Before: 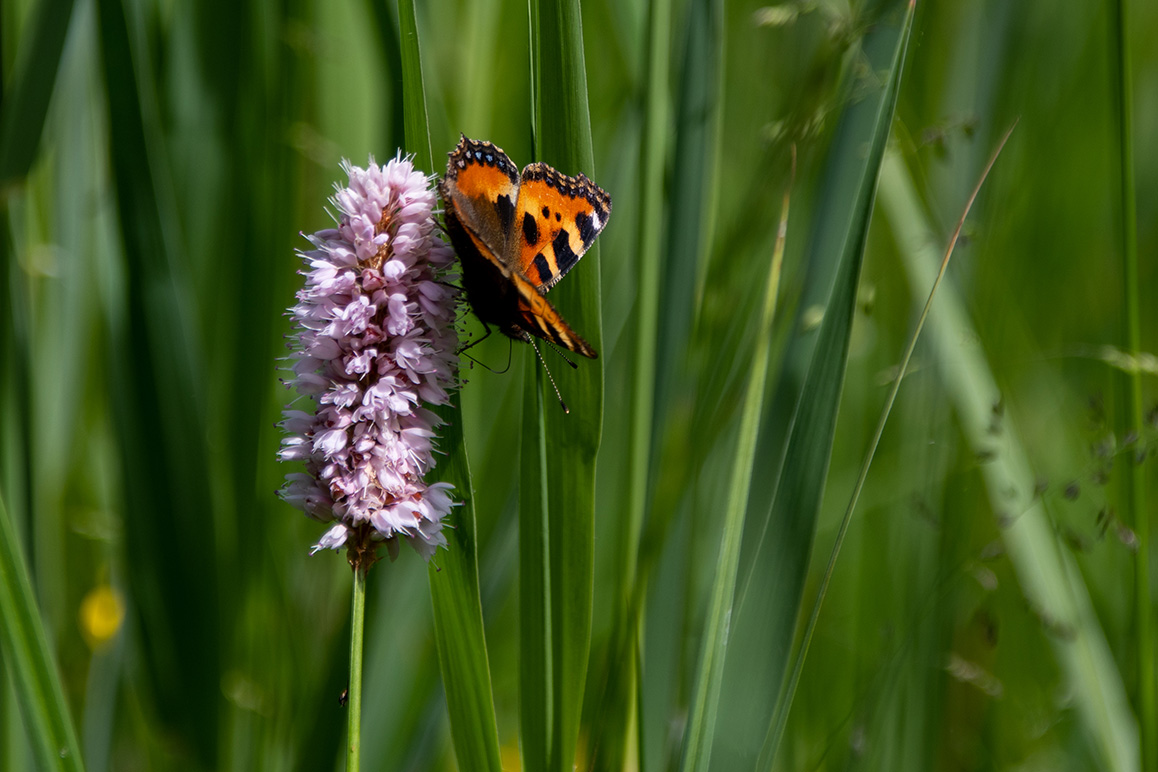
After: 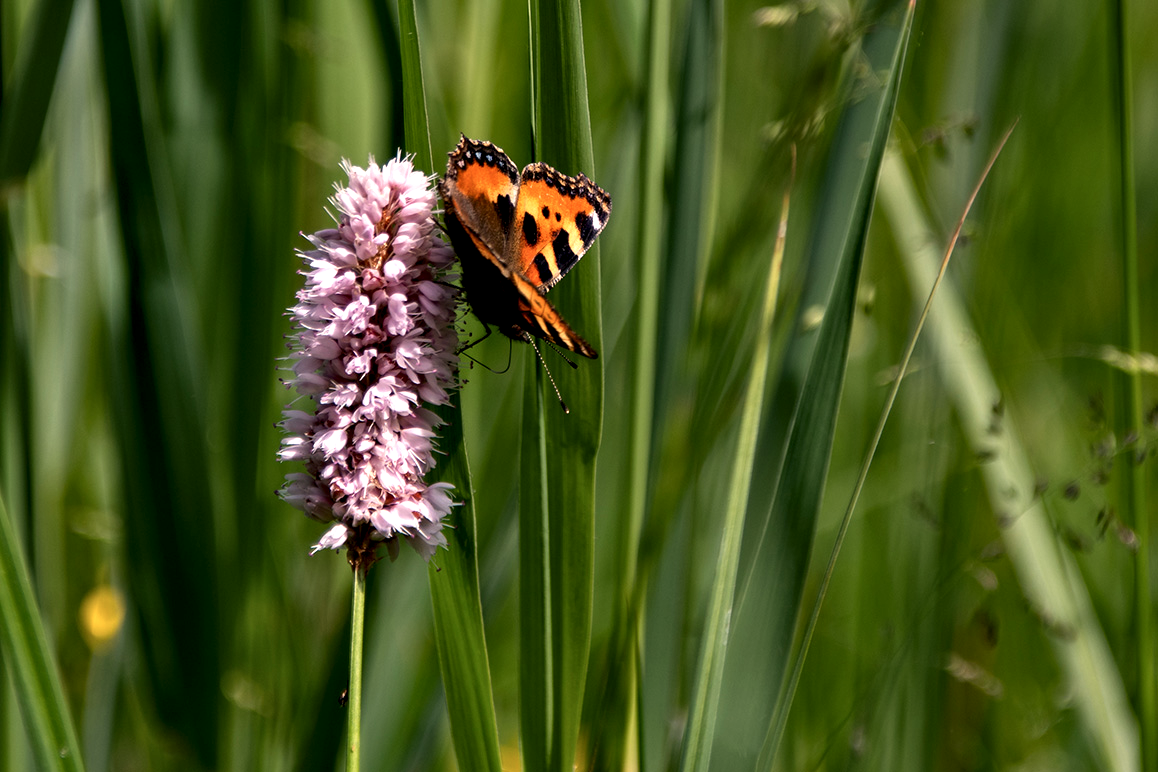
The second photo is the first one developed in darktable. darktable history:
white balance: red 1.127, blue 0.943
contrast equalizer: y [[0.545, 0.572, 0.59, 0.59, 0.571, 0.545], [0.5 ×6], [0.5 ×6], [0 ×6], [0 ×6]]
tone equalizer: on, module defaults
